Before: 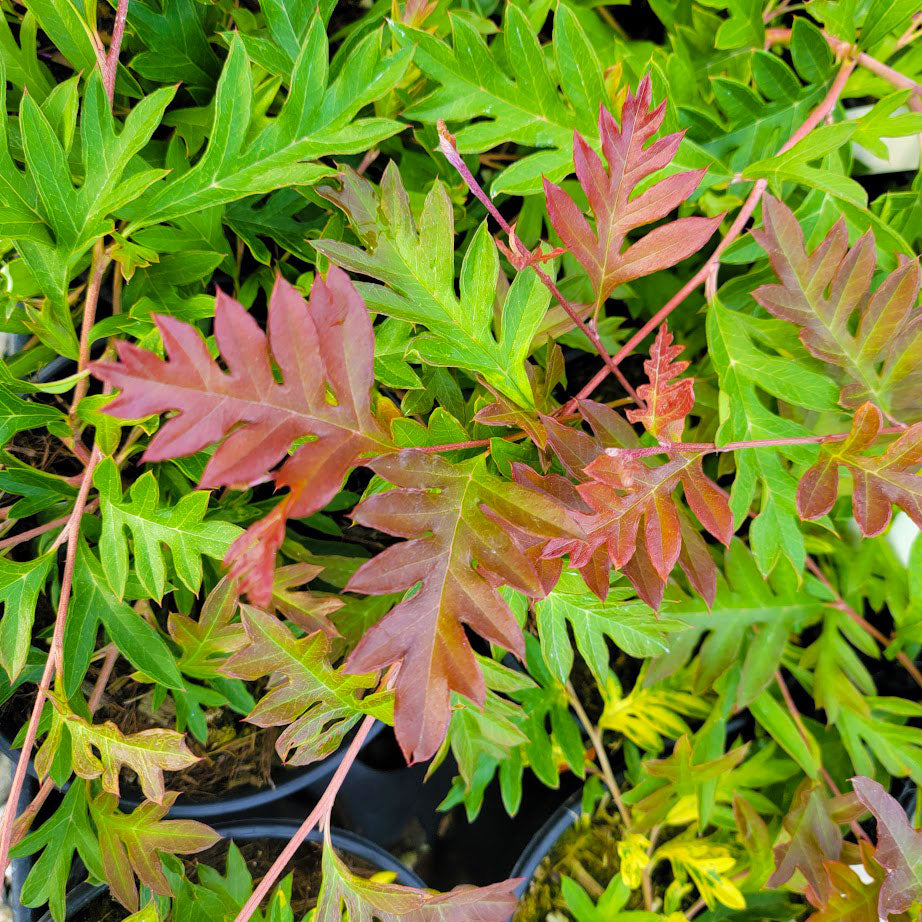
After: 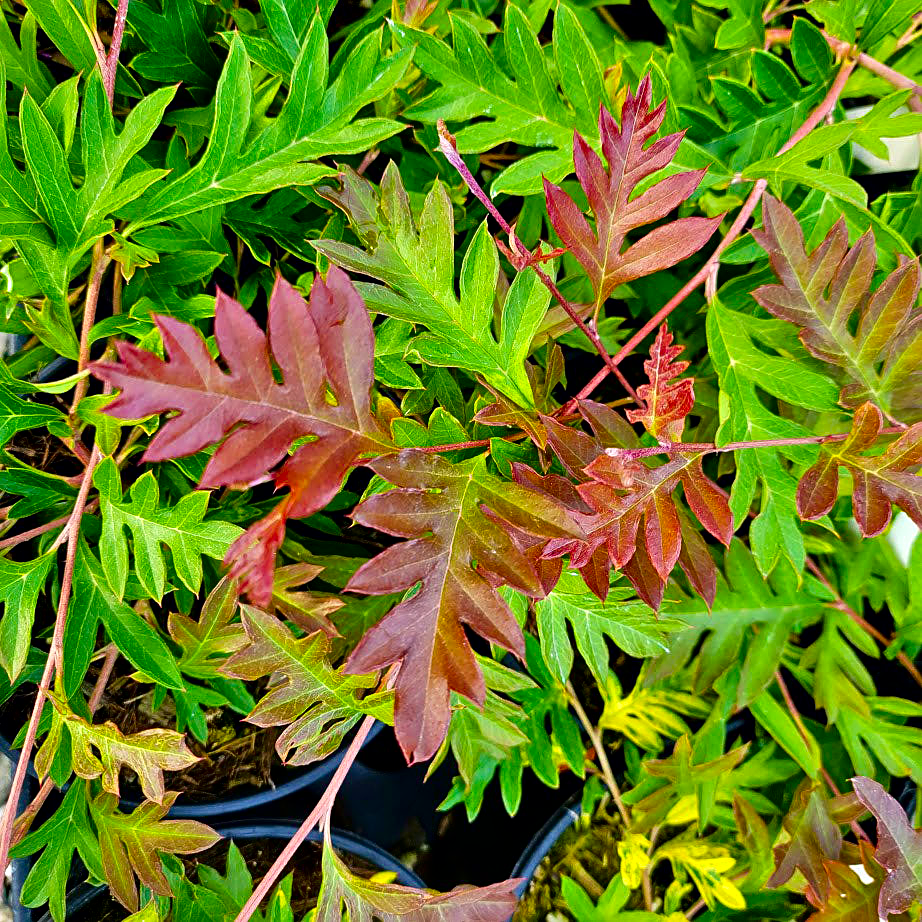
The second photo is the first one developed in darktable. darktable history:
sharpen: on, module defaults
tone equalizer: -8 EV 0.001 EV, -7 EV -0.004 EV, -6 EV 0.009 EV, -5 EV 0.032 EV, -4 EV 0.276 EV, -3 EV 0.644 EV, -2 EV 0.584 EV, -1 EV 0.187 EV, +0 EV 0.024 EV
contrast brightness saturation: contrast 0.13, brightness -0.24, saturation 0.14
contrast equalizer: octaves 7, y [[0.6 ×6], [0.55 ×6], [0 ×6], [0 ×6], [0 ×6]], mix 0.15
